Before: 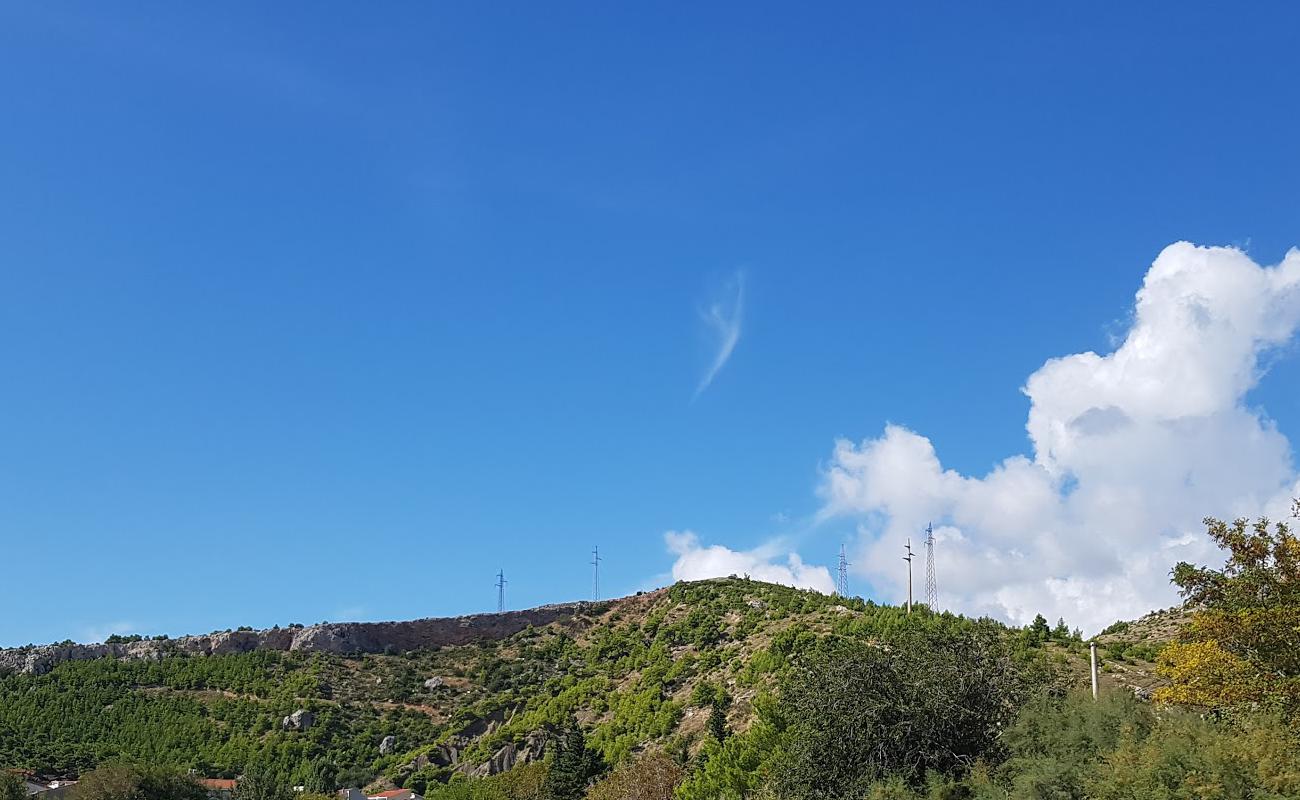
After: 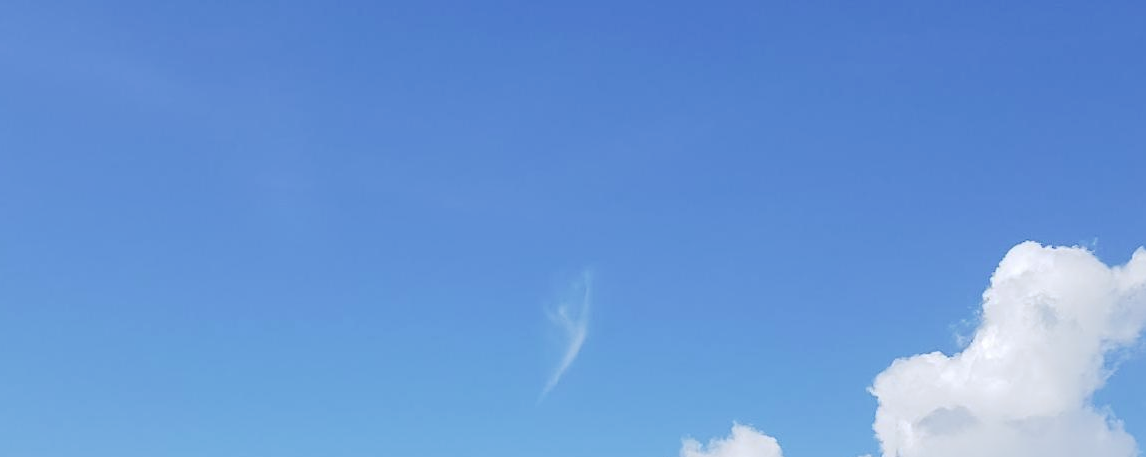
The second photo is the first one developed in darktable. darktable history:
tone curve: curves: ch0 [(0, 0) (0.003, 0.177) (0.011, 0.177) (0.025, 0.176) (0.044, 0.178) (0.069, 0.186) (0.1, 0.194) (0.136, 0.203) (0.177, 0.223) (0.224, 0.255) (0.277, 0.305) (0.335, 0.383) (0.399, 0.467) (0.468, 0.546) (0.543, 0.616) (0.623, 0.694) (0.709, 0.764) (0.801, 0.834) (0.898, 0.901) (1, 1)], preserve colors none
tone equalizer: -8 EV -0.55 EV
crop and rotate: left 11.812%, bottom 42.776%
